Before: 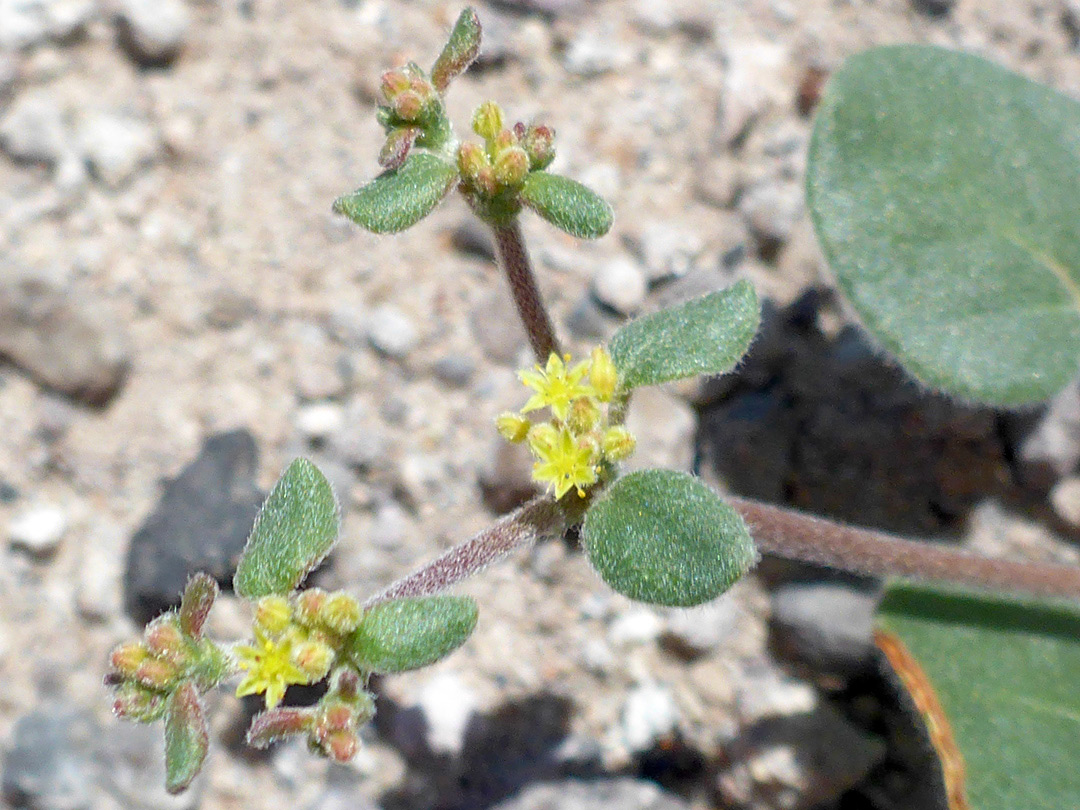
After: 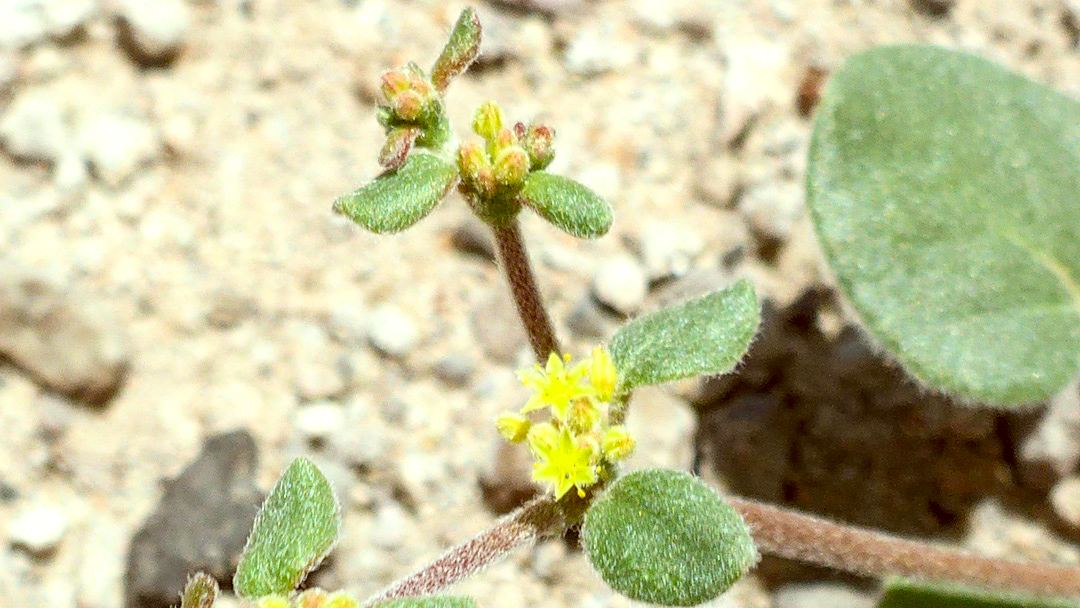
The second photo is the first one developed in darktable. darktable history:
crop: bottom 24.845%
local contrast: on, module defaults
contrast brightness saturation: contrast 0.199, brightness 0.151, saturation 0.148
color correction: highlights a* -5.47, highlights b* 9.8, shadows a* 9.39, shadows b* 24.75
levels: gray 50.85%, levels [0.031, 0.5, 0.969]
